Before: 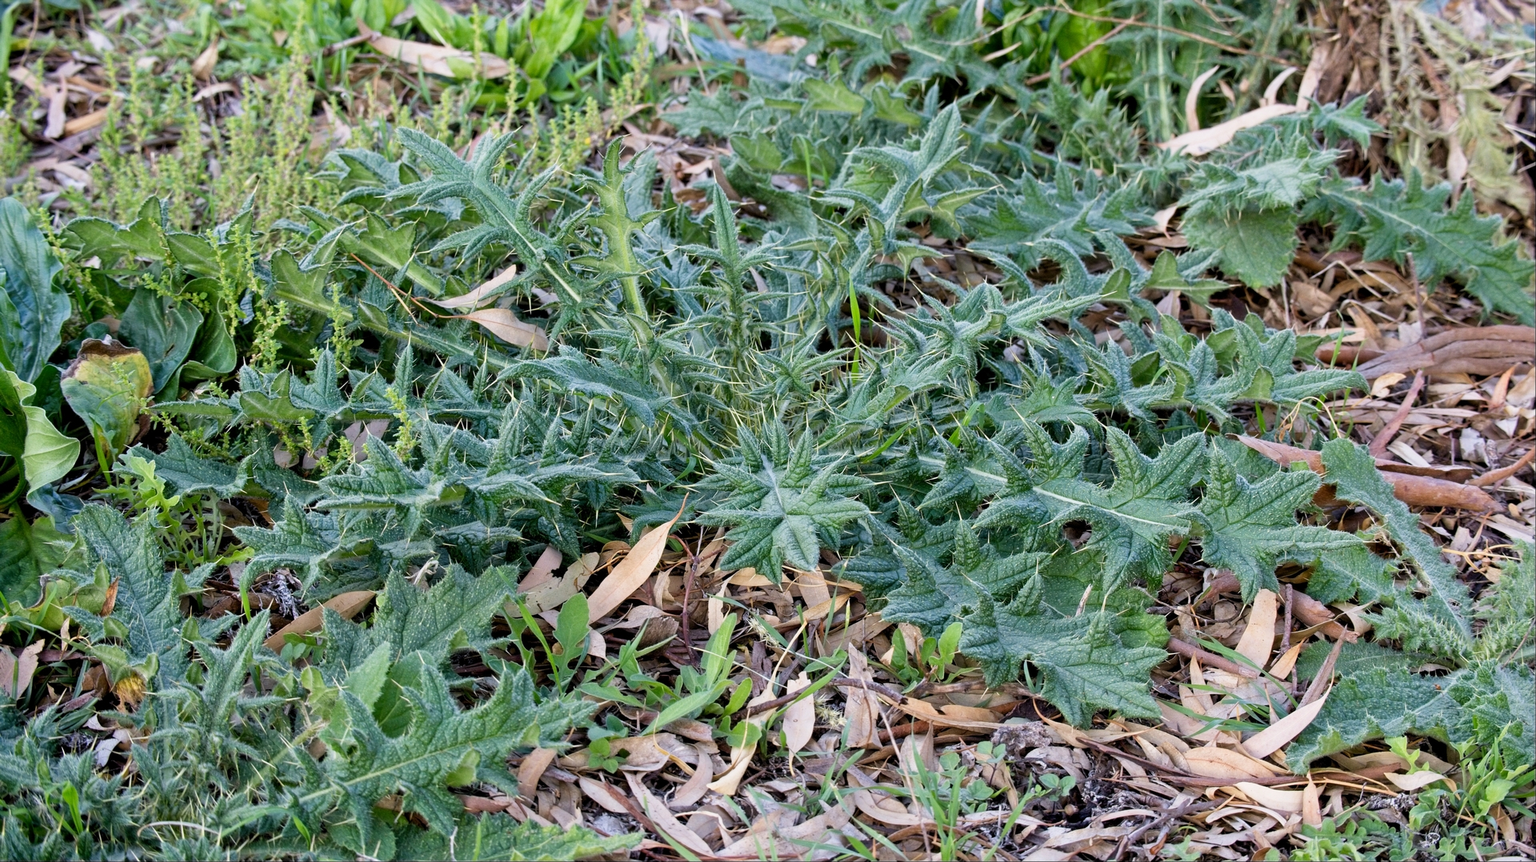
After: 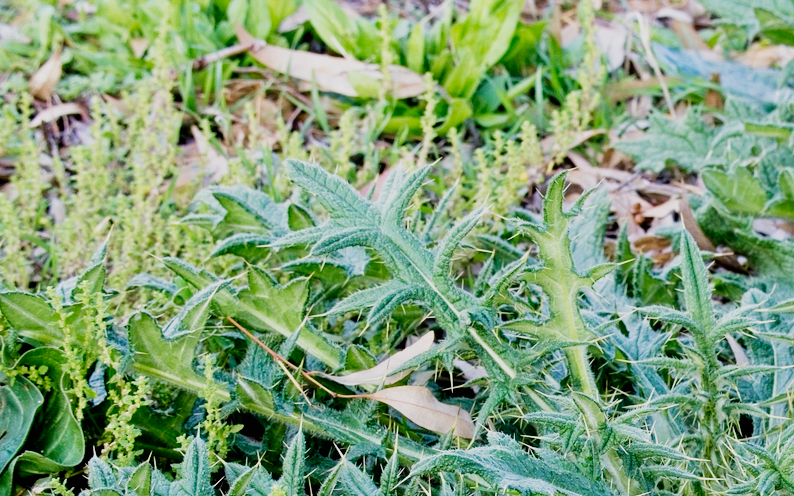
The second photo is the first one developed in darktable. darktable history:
velvia: strength 15.34%
local contrast: mode bilateral grid, contrast 100, coarseness 99, detail 90%, midtone range 0.2
filmic rgb: middle gray luminance 28.77%, black relative exposure -10.39 EV, white relative exposure 5.48 EV, target black luminance 0%, hardness 3.93, latitude 2.07%, contrast 1.126, highlights saturation mix 6.49%, shadows ↔ highlights balance 15.32%, preserve chrominance no, color science v4 (2020)
exposure: exposure 0.6 EV, compensate highlight preservation false
crop and rotate: left 10.991%, top 0.09%, right 47.611%, bottom 53.809%
